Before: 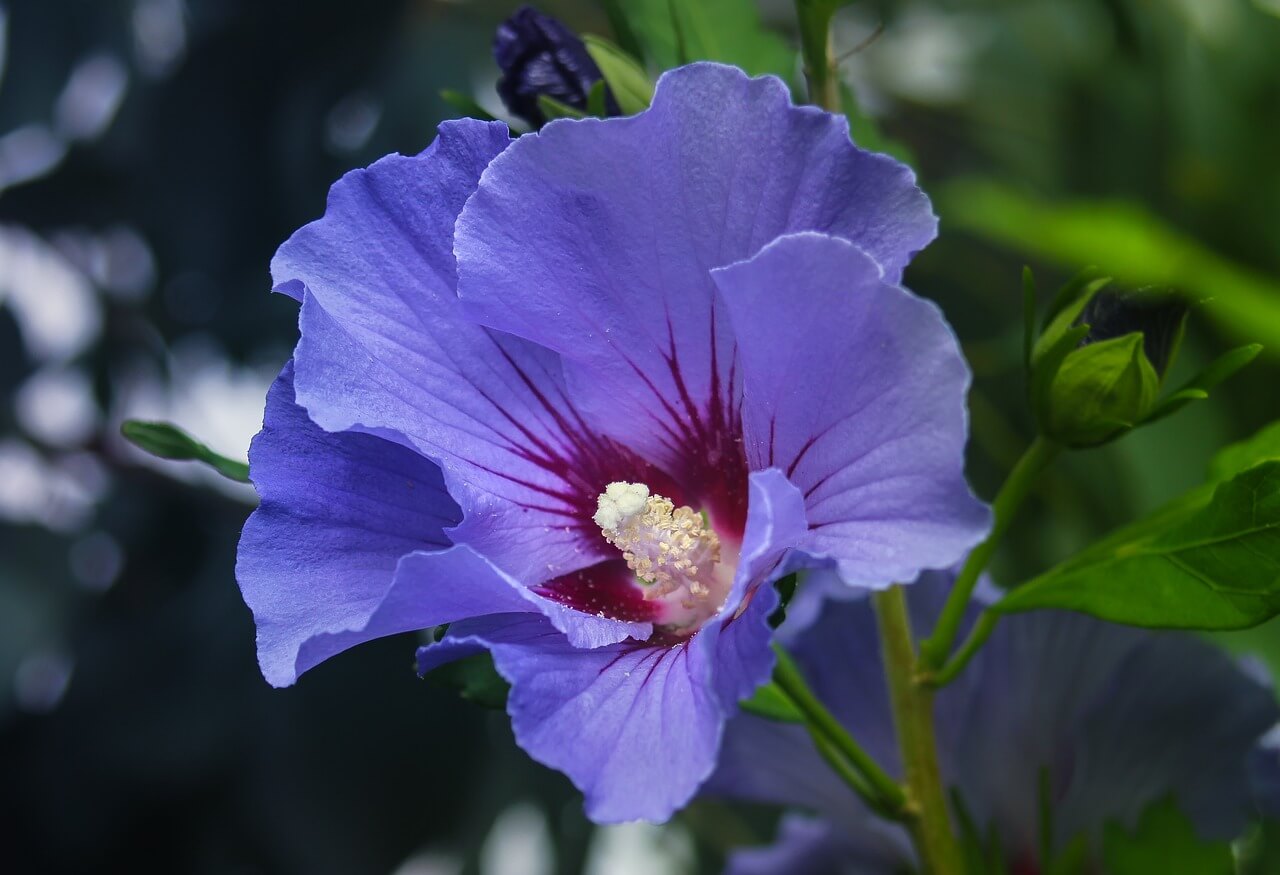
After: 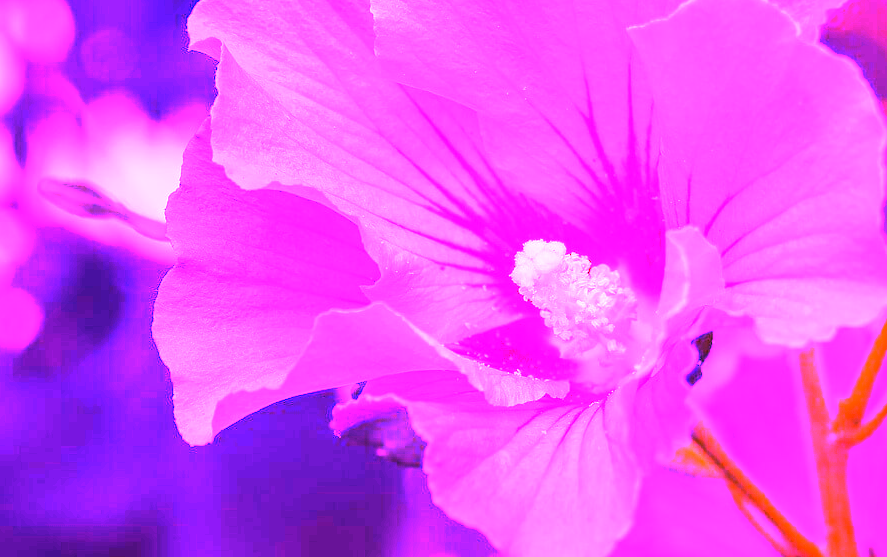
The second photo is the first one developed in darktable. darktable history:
rotate and perspective: crop left 0, crop top 0
crop: left 6.488%, top 27.668%, right 24.183%, bottom 8.656%
white balance: red 8, blue 8
